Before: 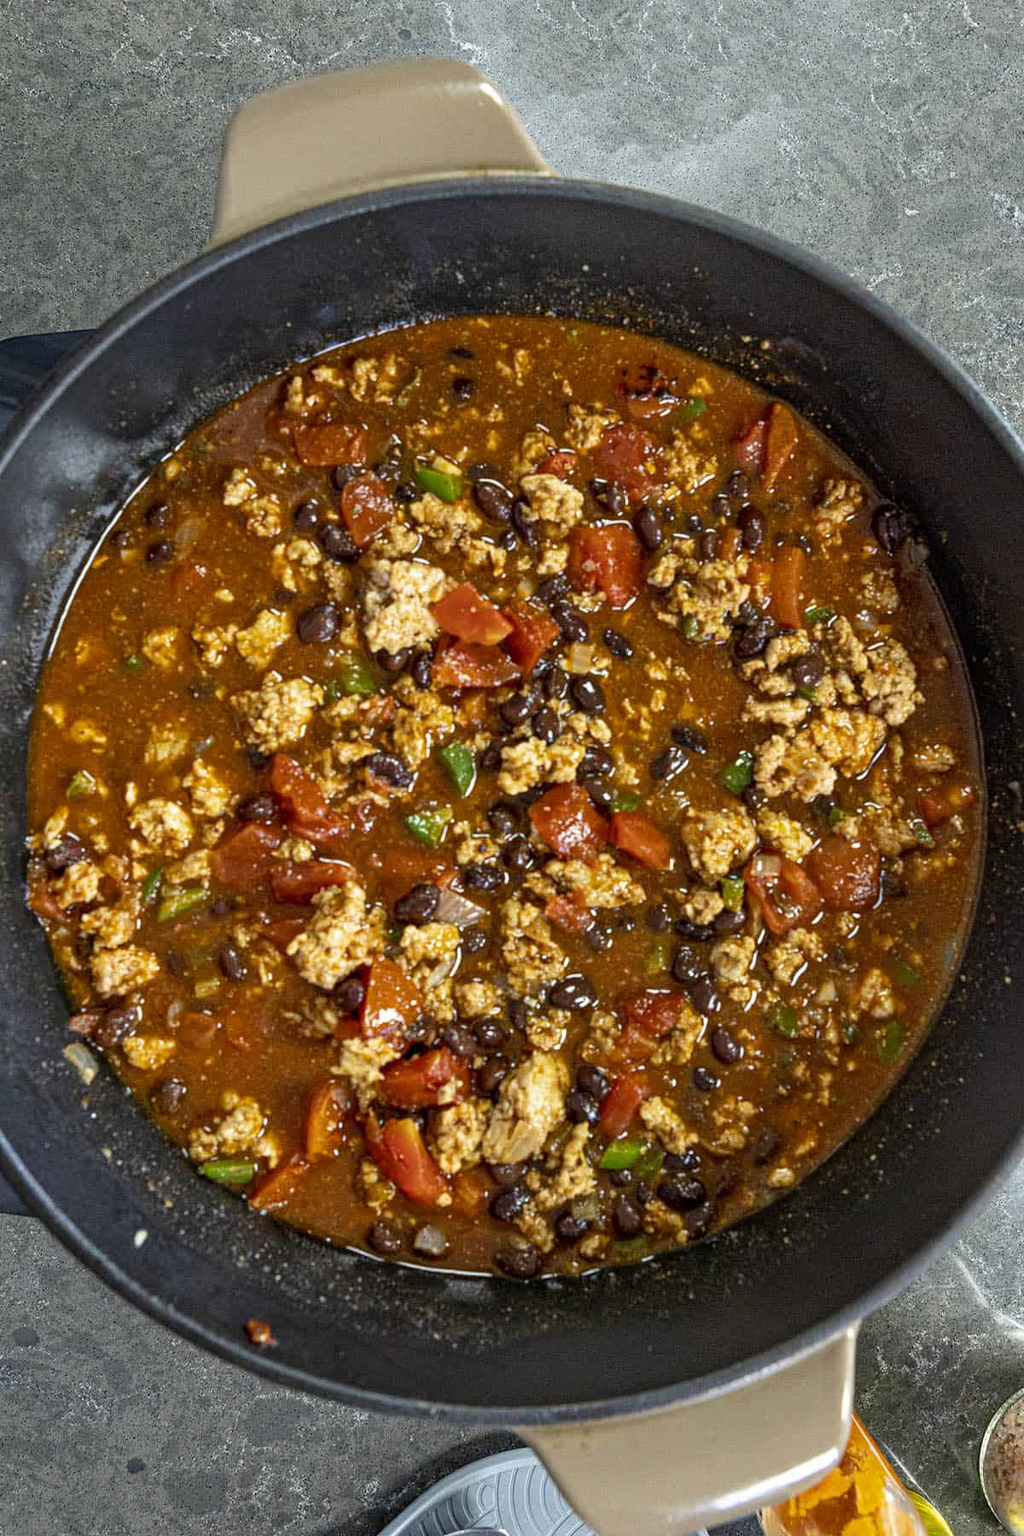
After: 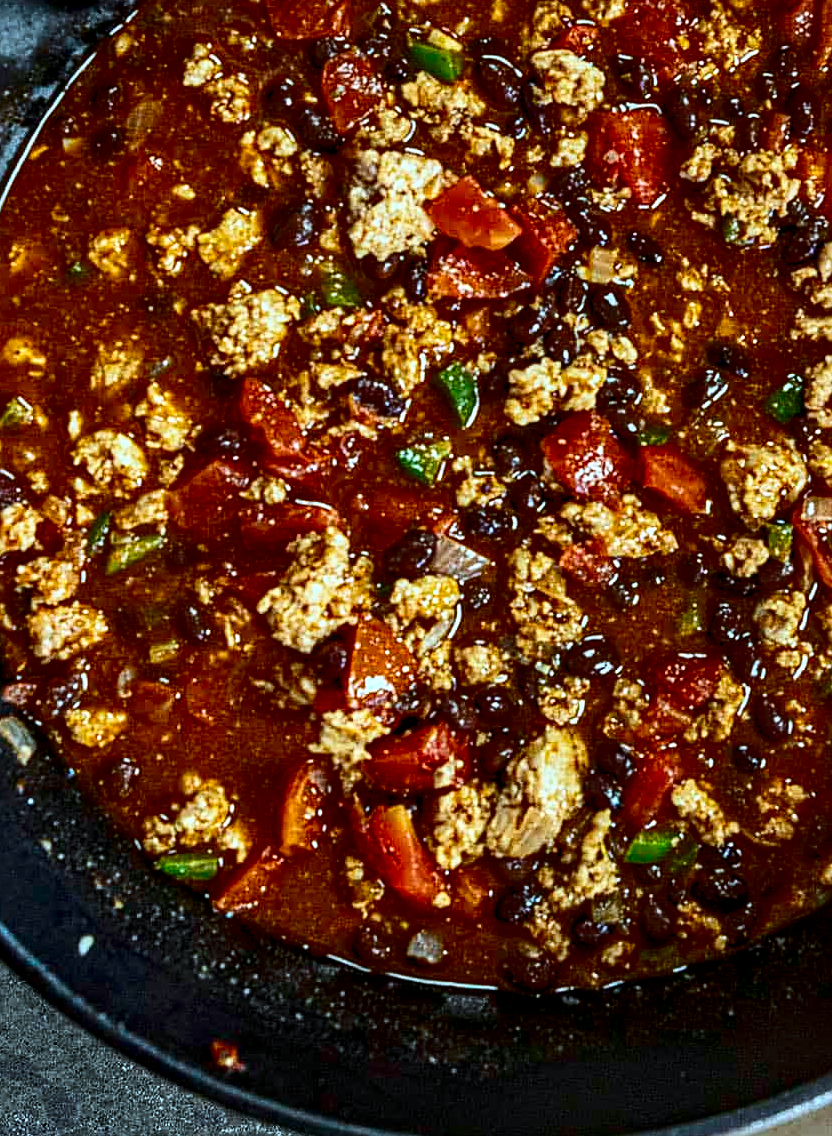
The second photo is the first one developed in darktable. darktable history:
color correction: highlights a* -11.95, highlights b* -15.85
local contrast: detail 130%
crop: left 6.63%, top 28.165%, right 23.97%, bottom 8.717%
contrast brightness saturation: contrast 0.238, brightness -0.221, saturation 0.141
sharpen: on, module defaults
